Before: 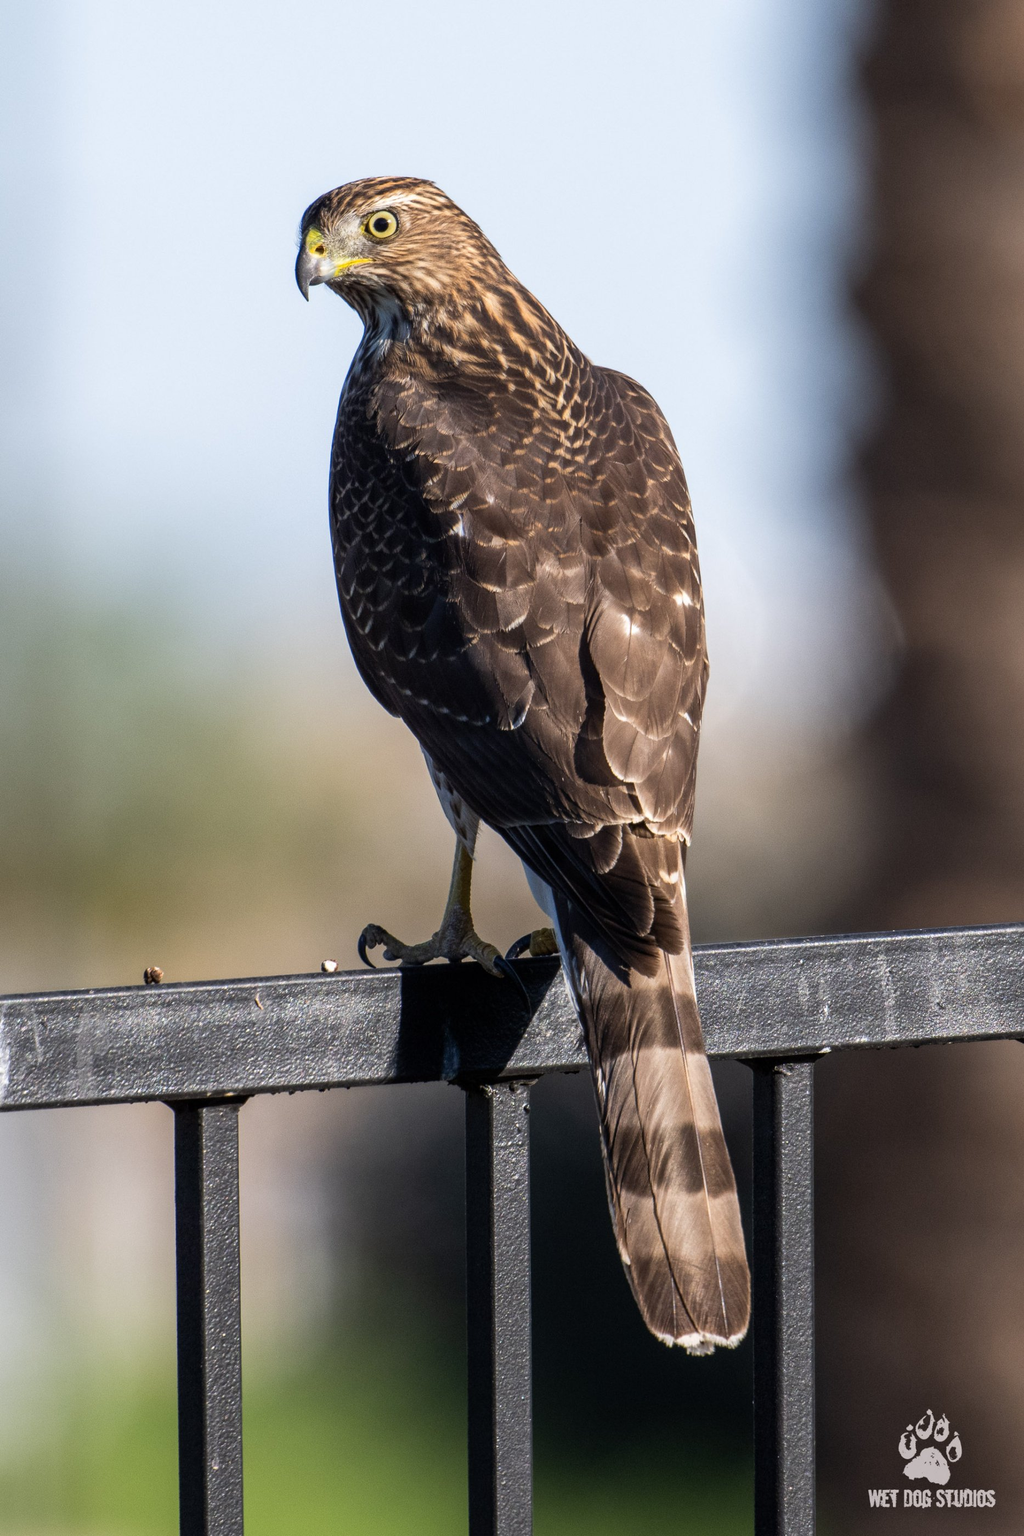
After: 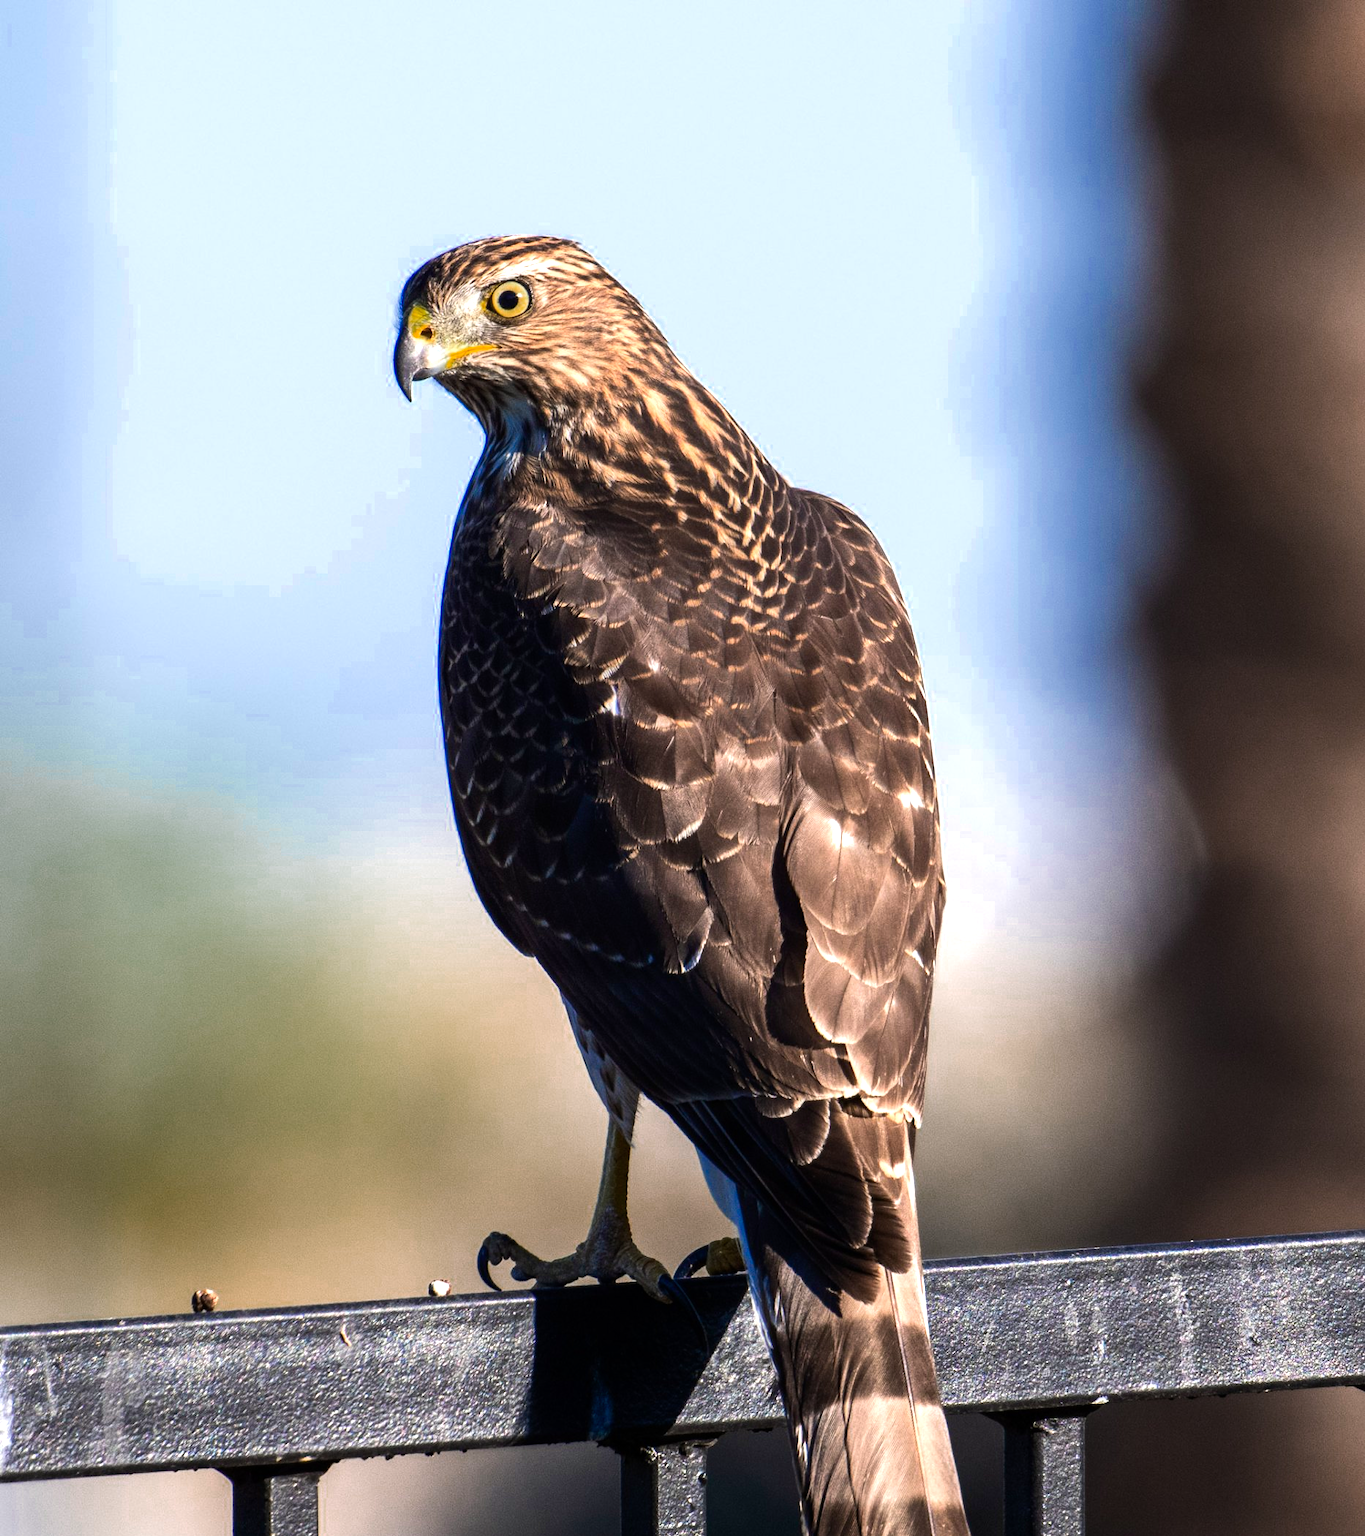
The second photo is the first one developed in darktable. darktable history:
crop: bottom 24.989%
color zones: curves: ch0 [(0, 0.553) (0.123, 0.58) (0.23, 0.419) (0.468, 0.155) (0.605, 0.132) (0.723, 0.063) (0.833, 0.172) (0.921, 0.468)]; ch1 [(0.025, 0.645) (0.229, 0.584) (0.326, 0.551) (0.537, 0.446) (0.599, 0.911) (0.708, 1) (0.805, 0.944)]; ch2 [(0.086, 0.468) (0.254, 0.464) (0.638, 0.564) (0.702, 0.592) (0.768, 0.564)]
tone equalizer: -8 EV -0.729 EV, -7 EV -0.69 EV, -6 EV -0.613 EV, -5 EV -0.409 EV, -3 EV 0.369 EV, -2 EV 0.6 EV, -1 EV 0.696 EV, +0 EV 0.73 EV, edges refinement/feathering 500, mask exposure compensation -1.57 EV, preserve details no
